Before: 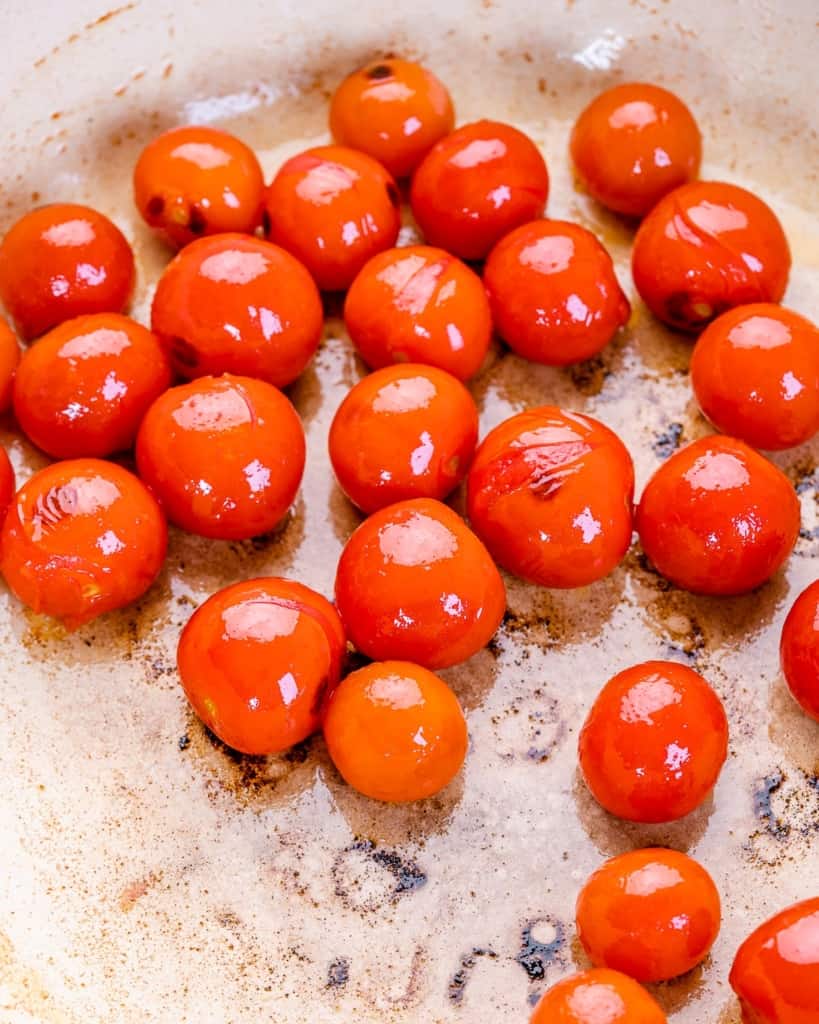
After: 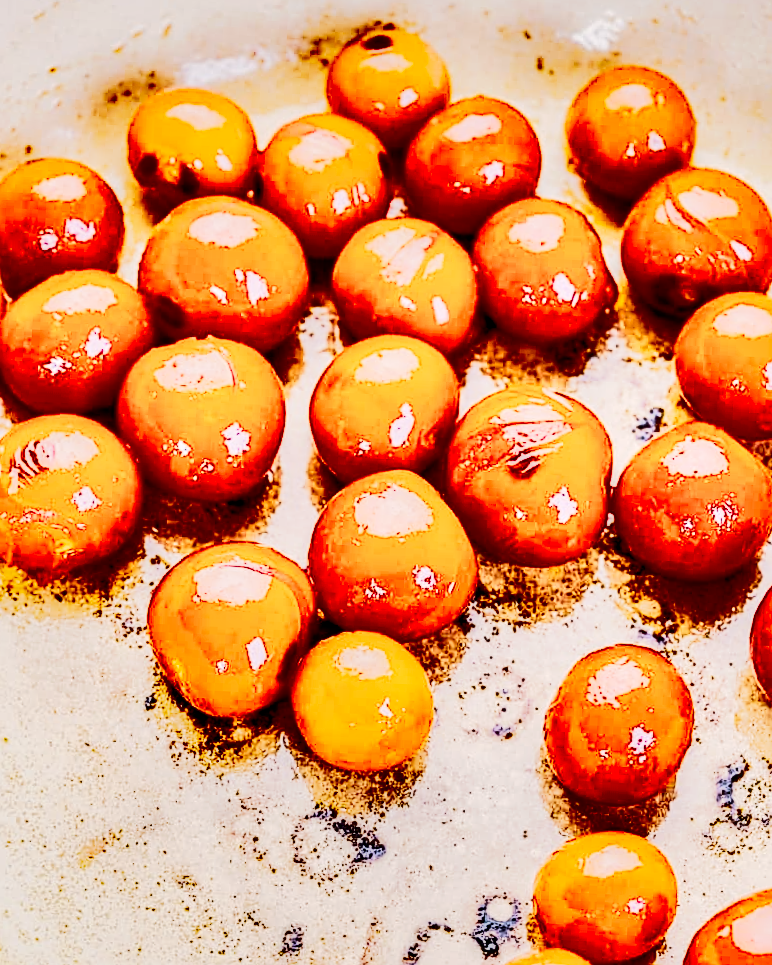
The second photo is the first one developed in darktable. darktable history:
crop and rotate: angle -2.82°
color balance rgb: perceptual saturation grading › global saturation 0.863%, perceptual saturation grading › highlights -19.866%, perceptual saturation grading › shadows 20.116%, saturation formula JzAzBz (2021)
exposure: black level correction 0, exposure 0.5 EV, compensate exposure bias true, compensate highlight preservation false
sharpen: on, module defaults
local contrast: highlights 58%, detail 146%
tone curve: curves: ch0 [(0, 0.023) (0.113, 0.084) (0.285, 0.301) (0.673, 0.796) (0.845, 0.932) (0.994, 0.971)]; ch1 [(0, 0) (0.456, 0.437) (0.498, 0.5) (0.57, 0.559) (0.631, 0.639) (1, 1)]; ch2 [(0, 0) (0.417, 0.44) (0.46, 0.453) (0.502, 0.507) (0.55, 0.57) (0.67, 0.712) (1, 1)], color space Lab, independent channels, preserve colors none
shadows and highlights: shadows 21.01, highlights -80.86, soften with gaussian
base curve: curves: ch0 [(0, 0) (0.028, 0.03) (0.121, 0.232) (0.46, 0.748) (0.859, 0.968) (1, 1)], preserve colors none
